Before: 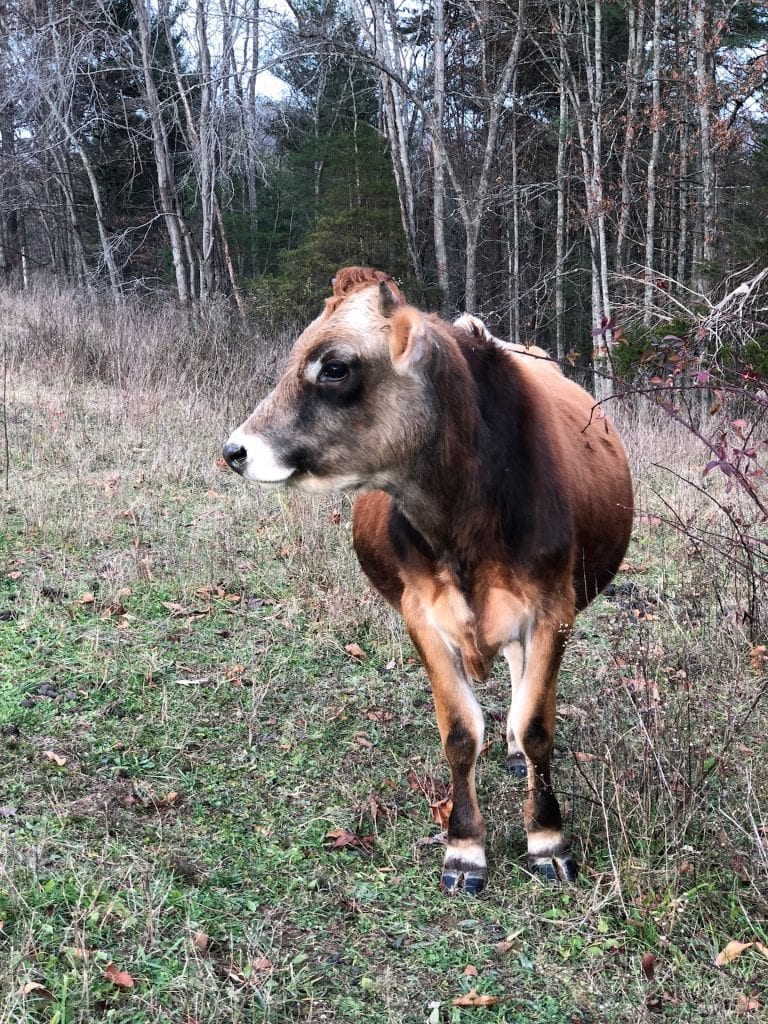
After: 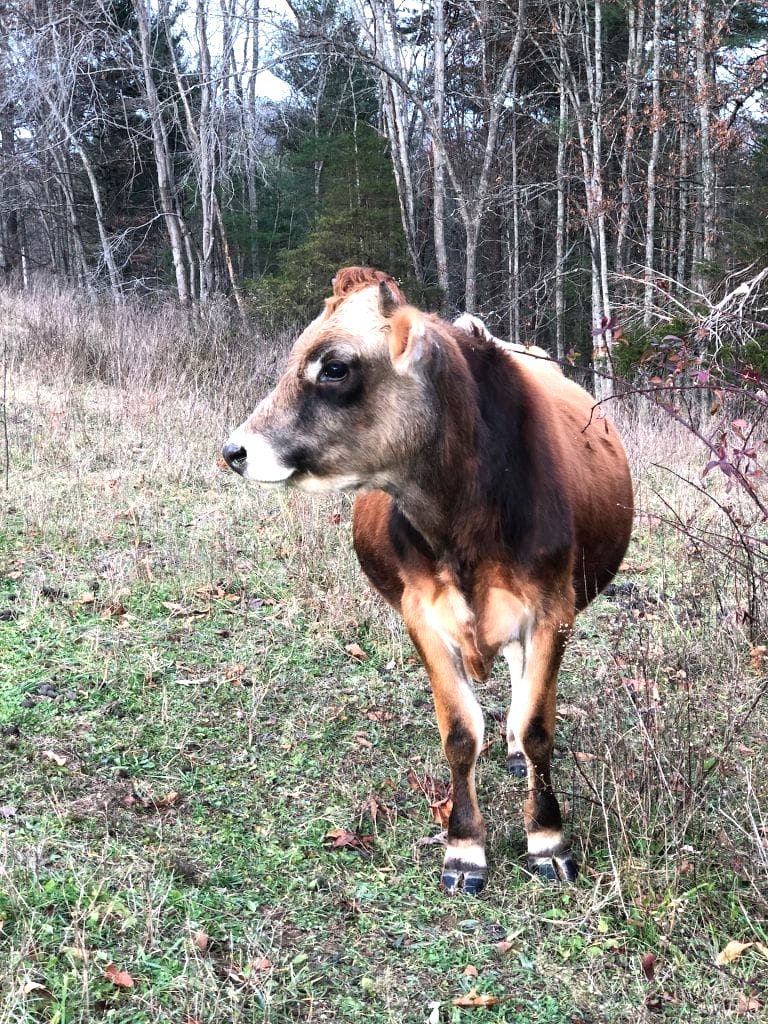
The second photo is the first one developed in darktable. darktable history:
exposure: black level correction 0, exposure 0.5 EV, compensate exposure bias true, compensate highlight preservation false
color balance rgb: global vibrance 10%
